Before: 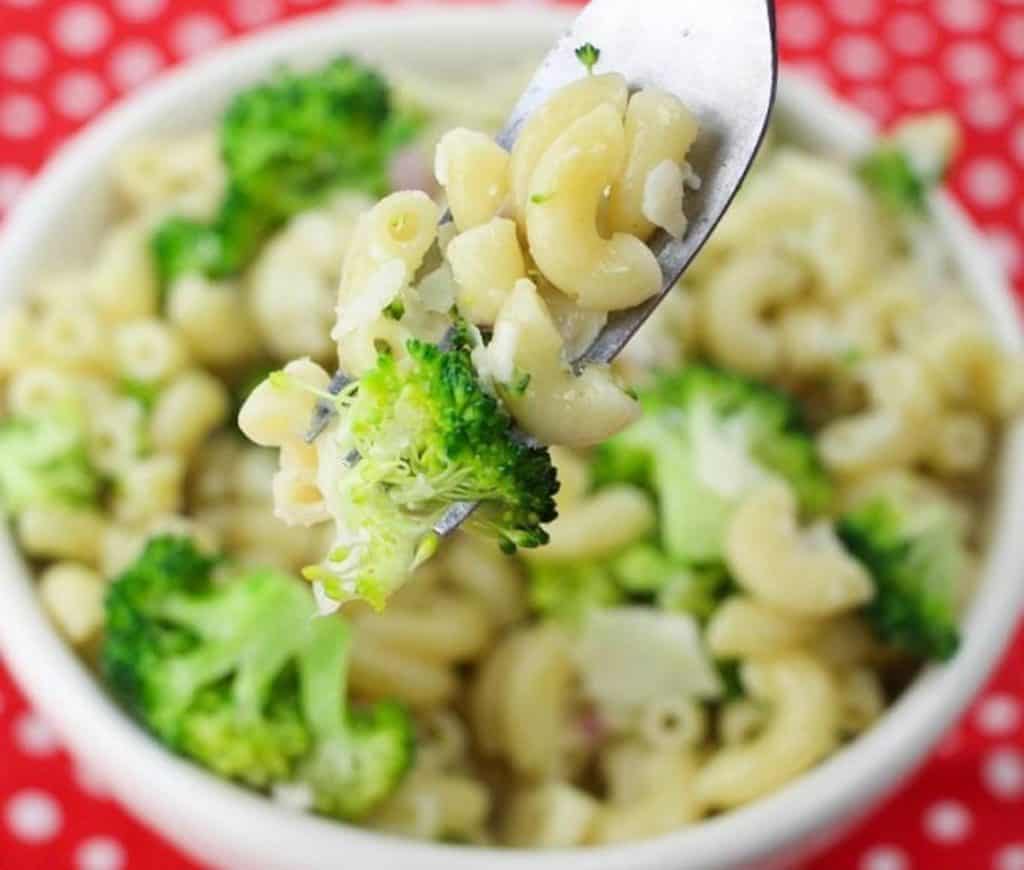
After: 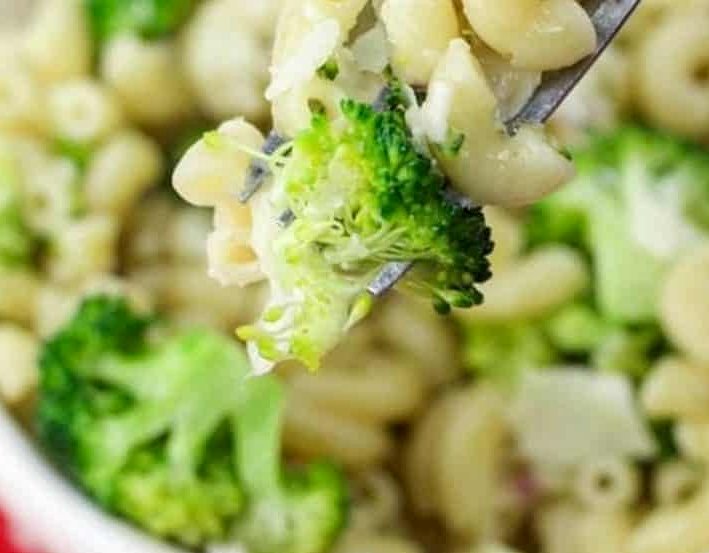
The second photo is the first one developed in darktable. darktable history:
crop: left 6.488%, top 27.668%, right 24.183%, bottom 8.656%
local contrast: on, module defaults
